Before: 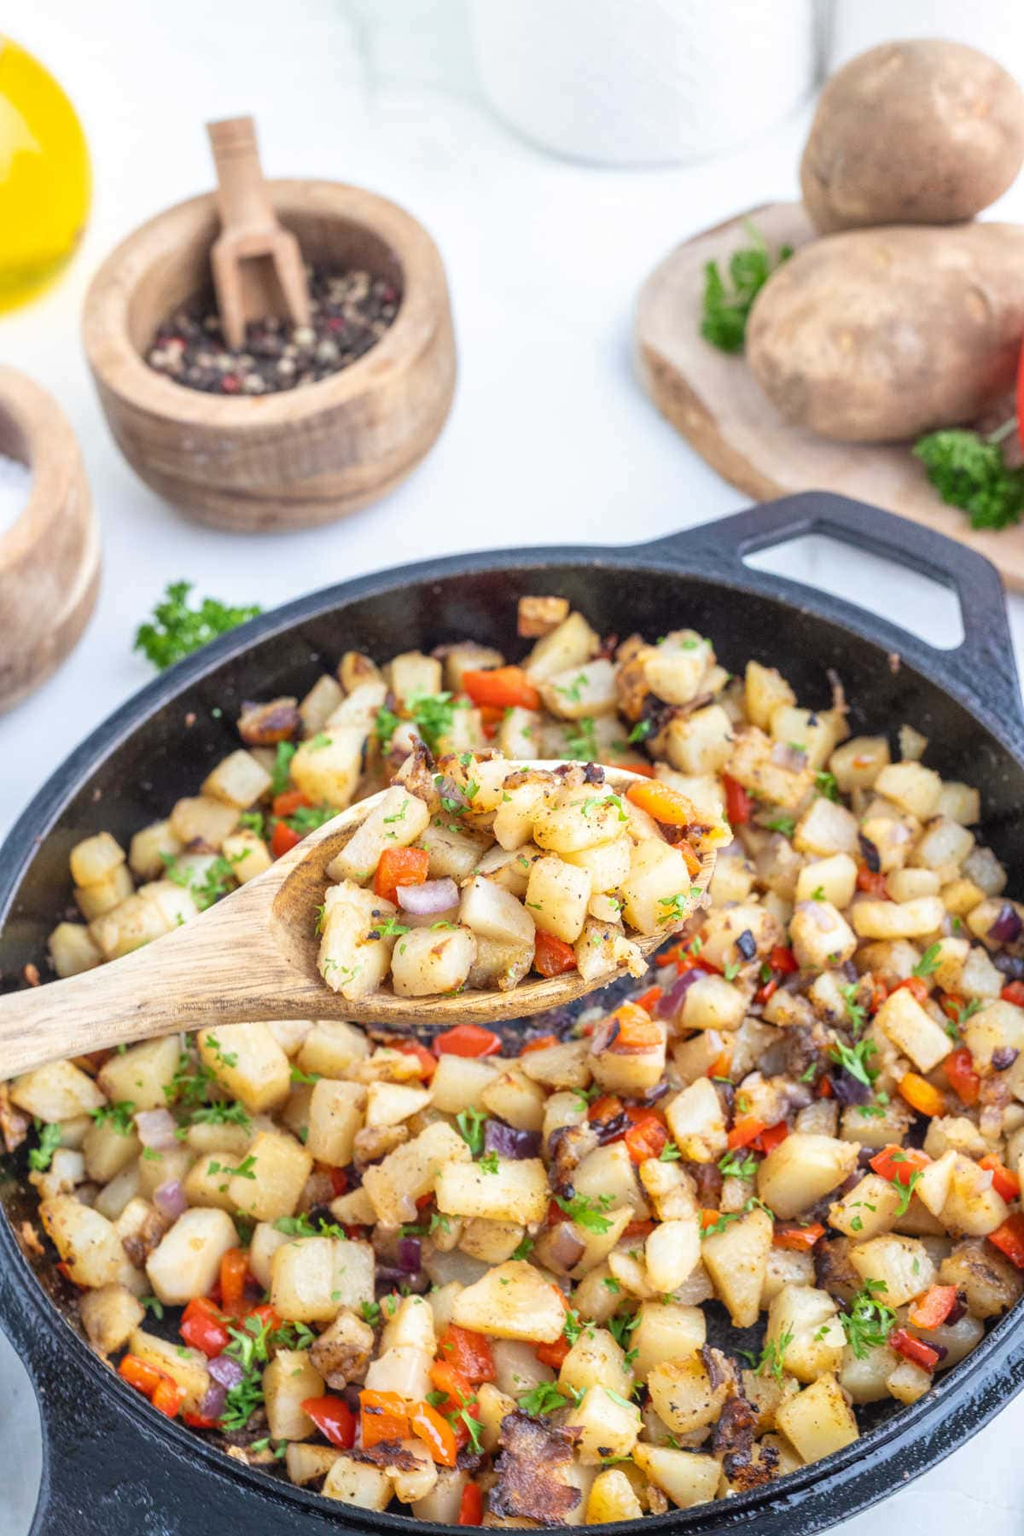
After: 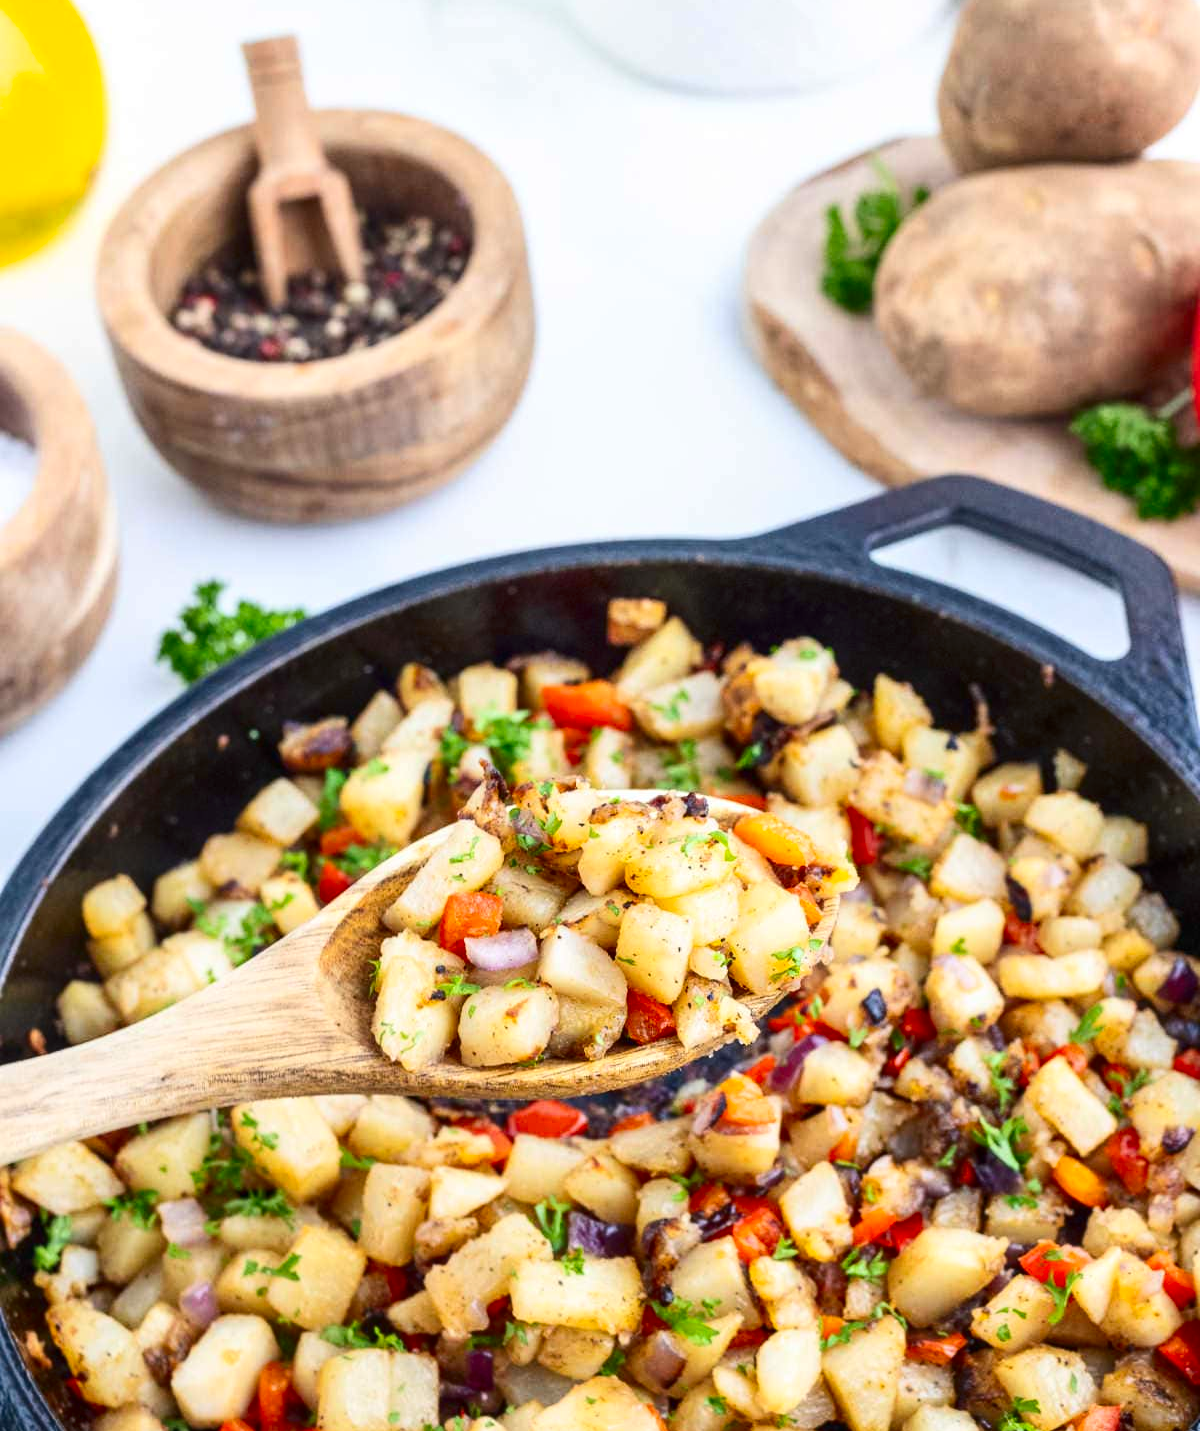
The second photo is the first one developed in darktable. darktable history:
exposure: compensate highlight preservation false
crop and rotate: top 5.65%, bottom 14.845%
contrast brightness saturation: contrast 0.192, brightness -0.108, saturation 0.213
tone equalizer: on, module defaults
